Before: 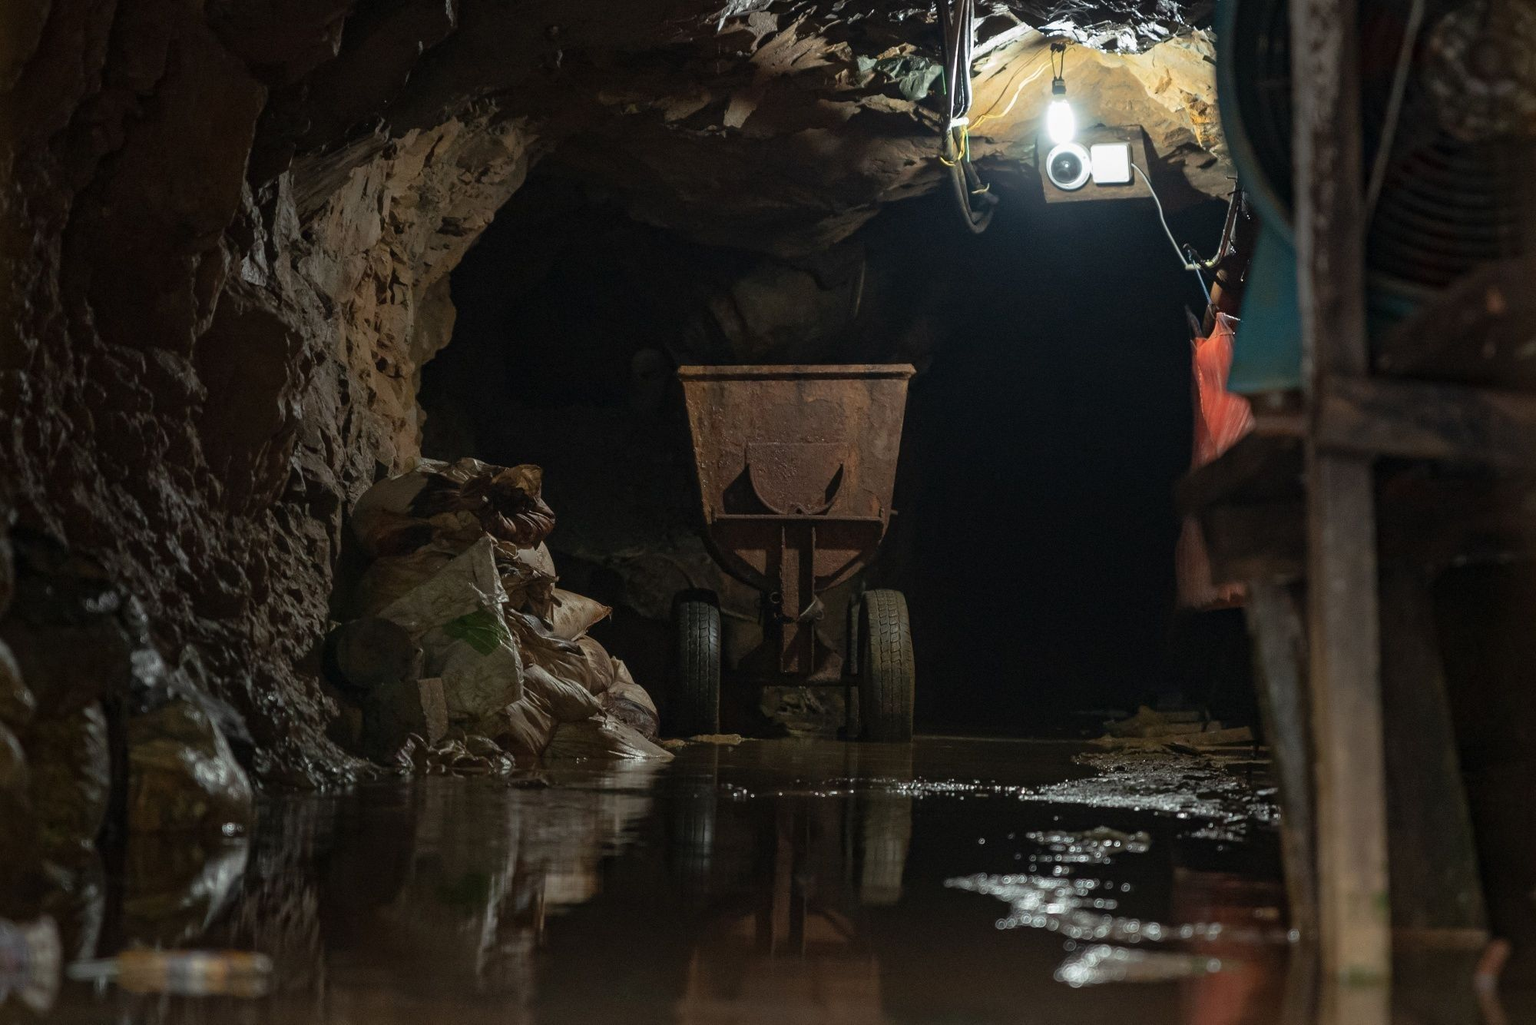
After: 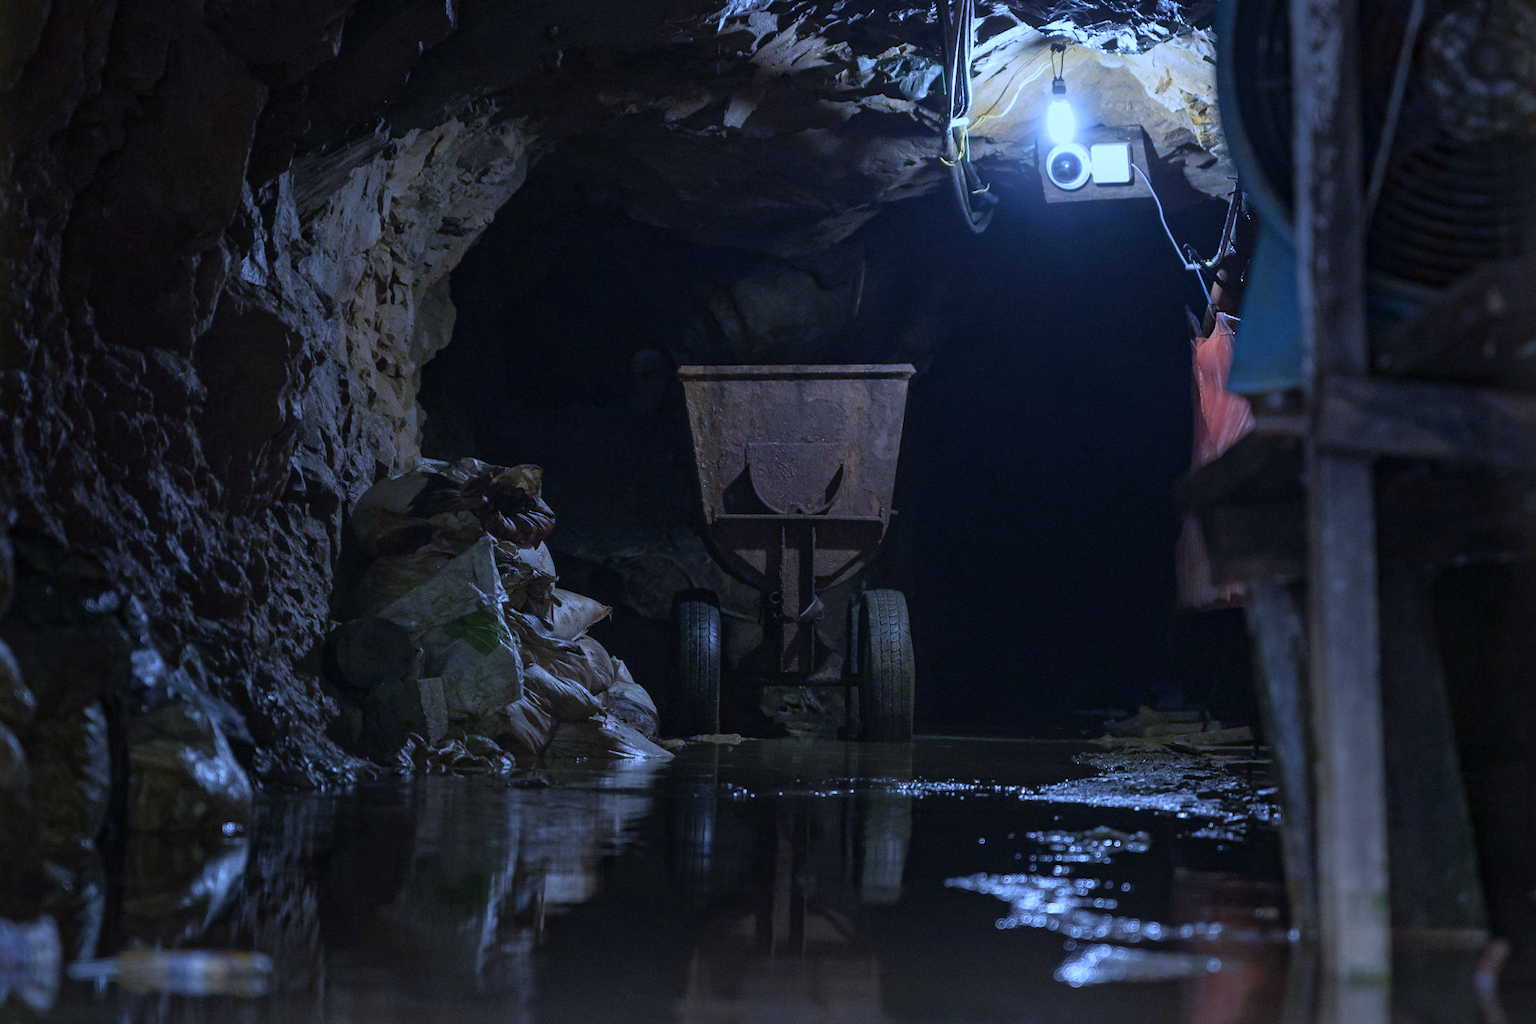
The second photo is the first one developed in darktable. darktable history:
color balance rgb: shadows lift › chroma 1.41%, shadows lift › hue 260°, power › chroma 0.5%, power › hue 260°, highlights gain › chroma 1%, highlights gain › hue 27°, saturation formula JzAzBz (2021)
white balance: red 0.766, blue 1.537
